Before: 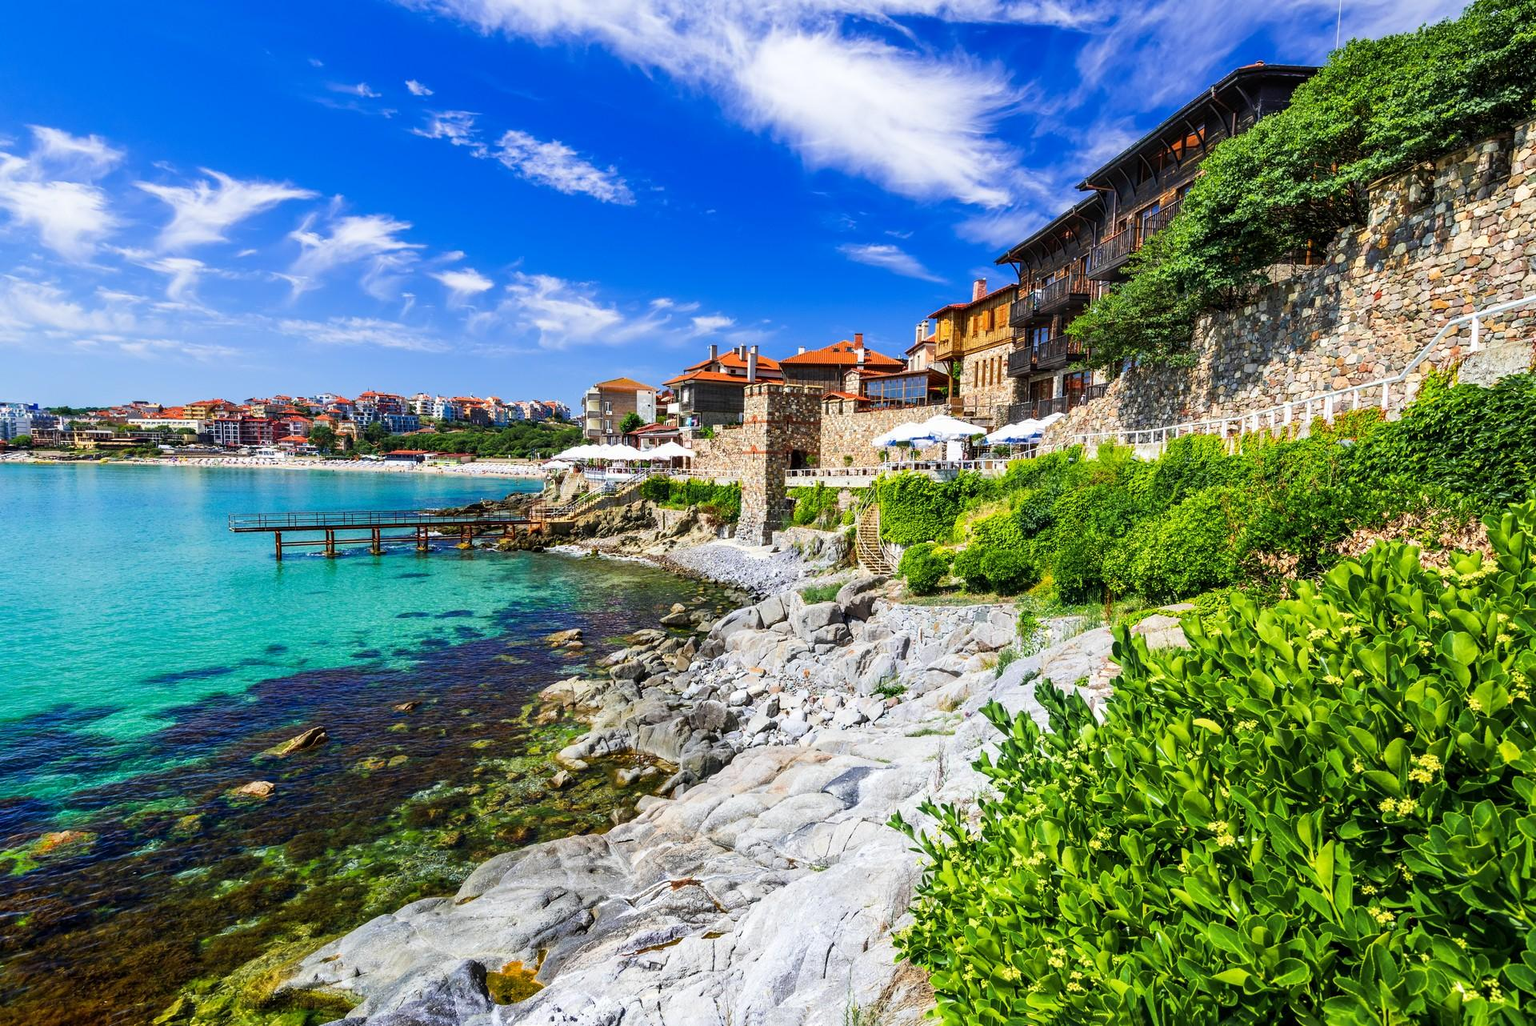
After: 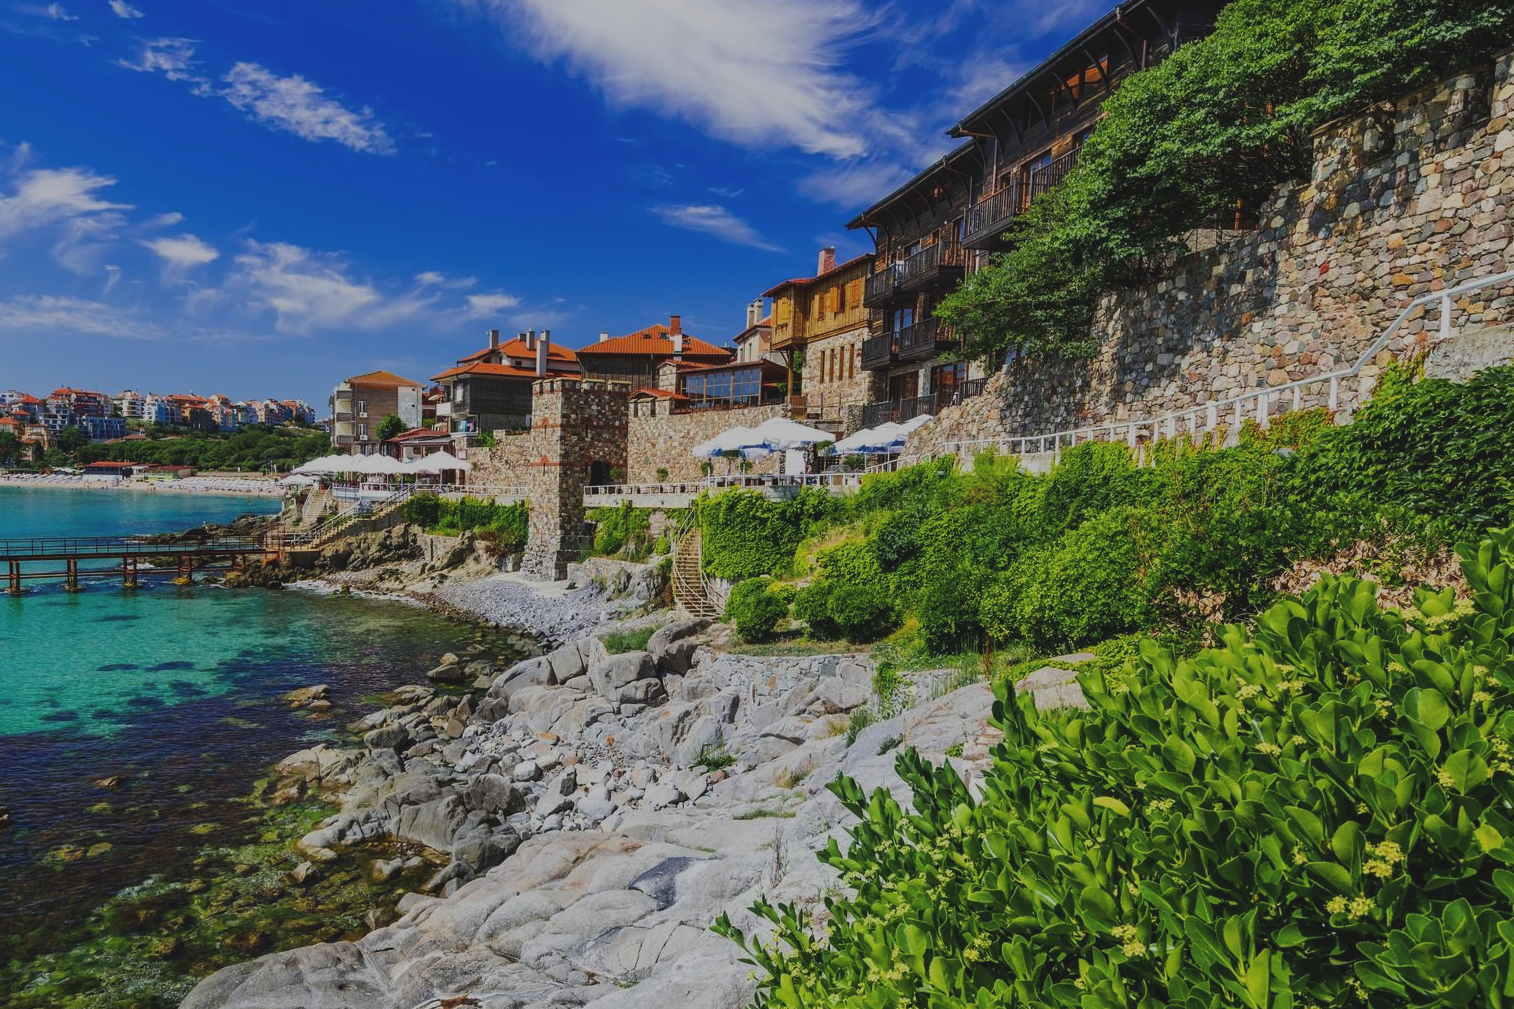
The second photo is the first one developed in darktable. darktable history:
crop and rotate: left 20.74%, top 7.912%, right 0.375%, bottom 13.378%
exposure: black level correction -0.016, exposure -1.018 EV, compensate highlight preservation false
